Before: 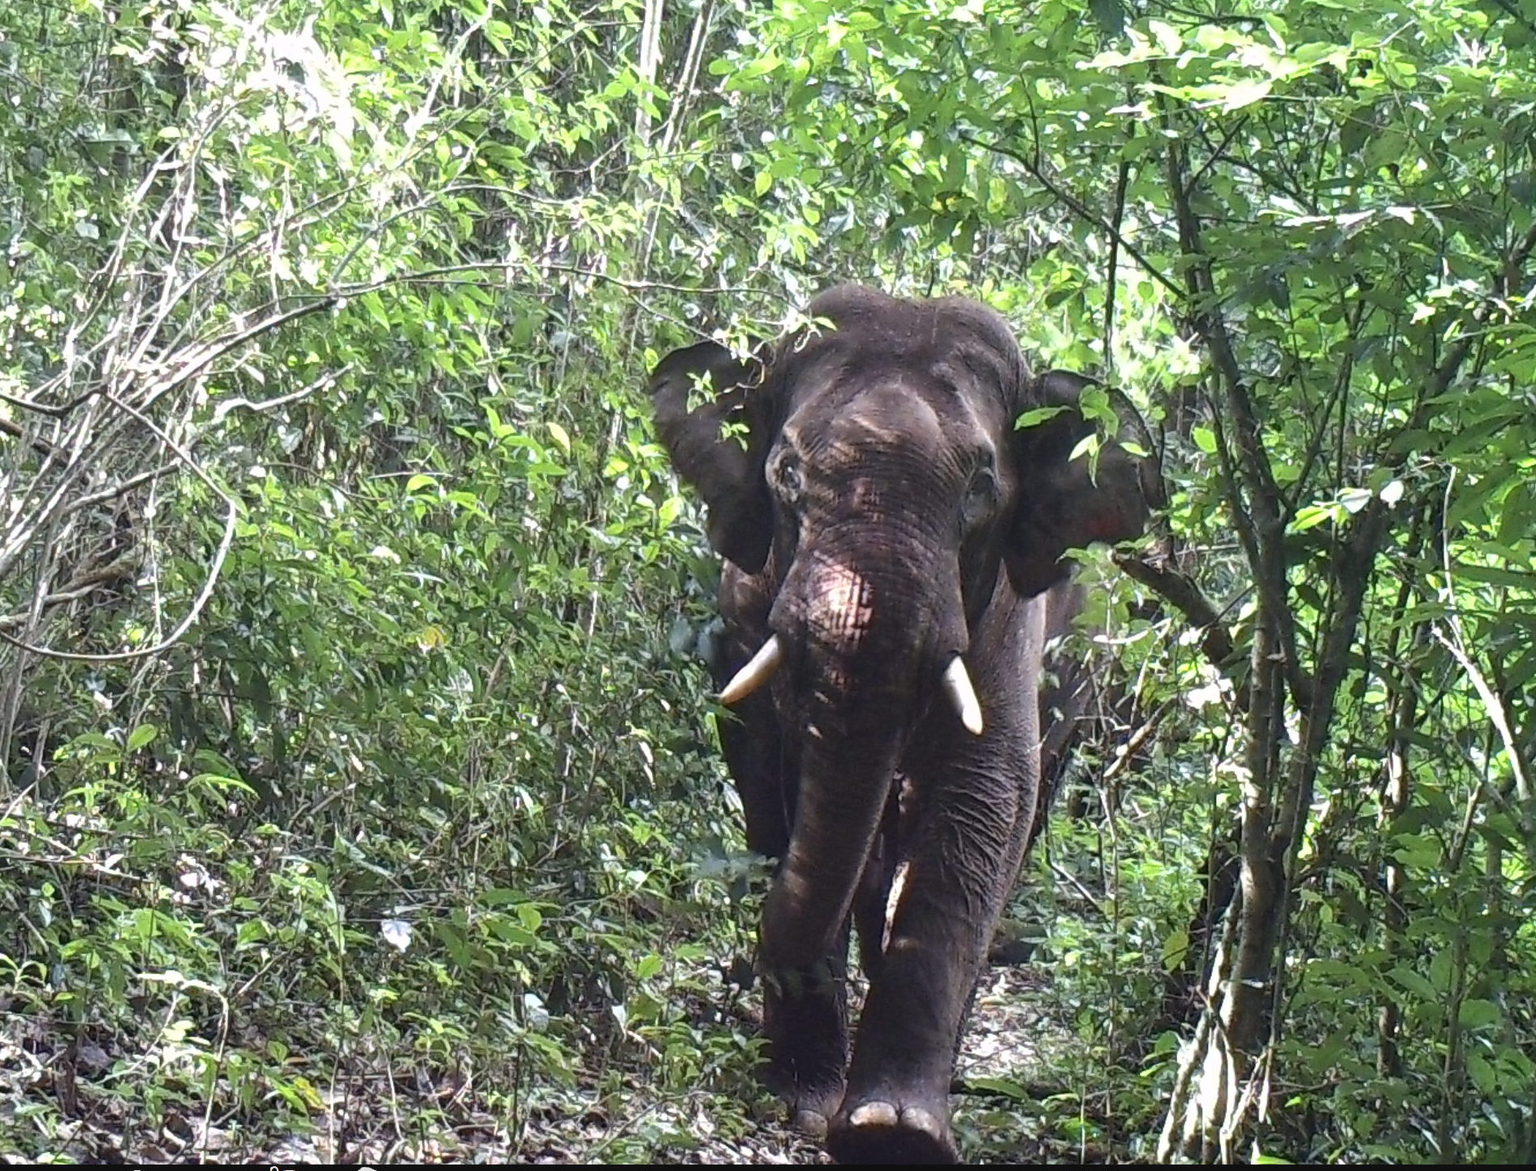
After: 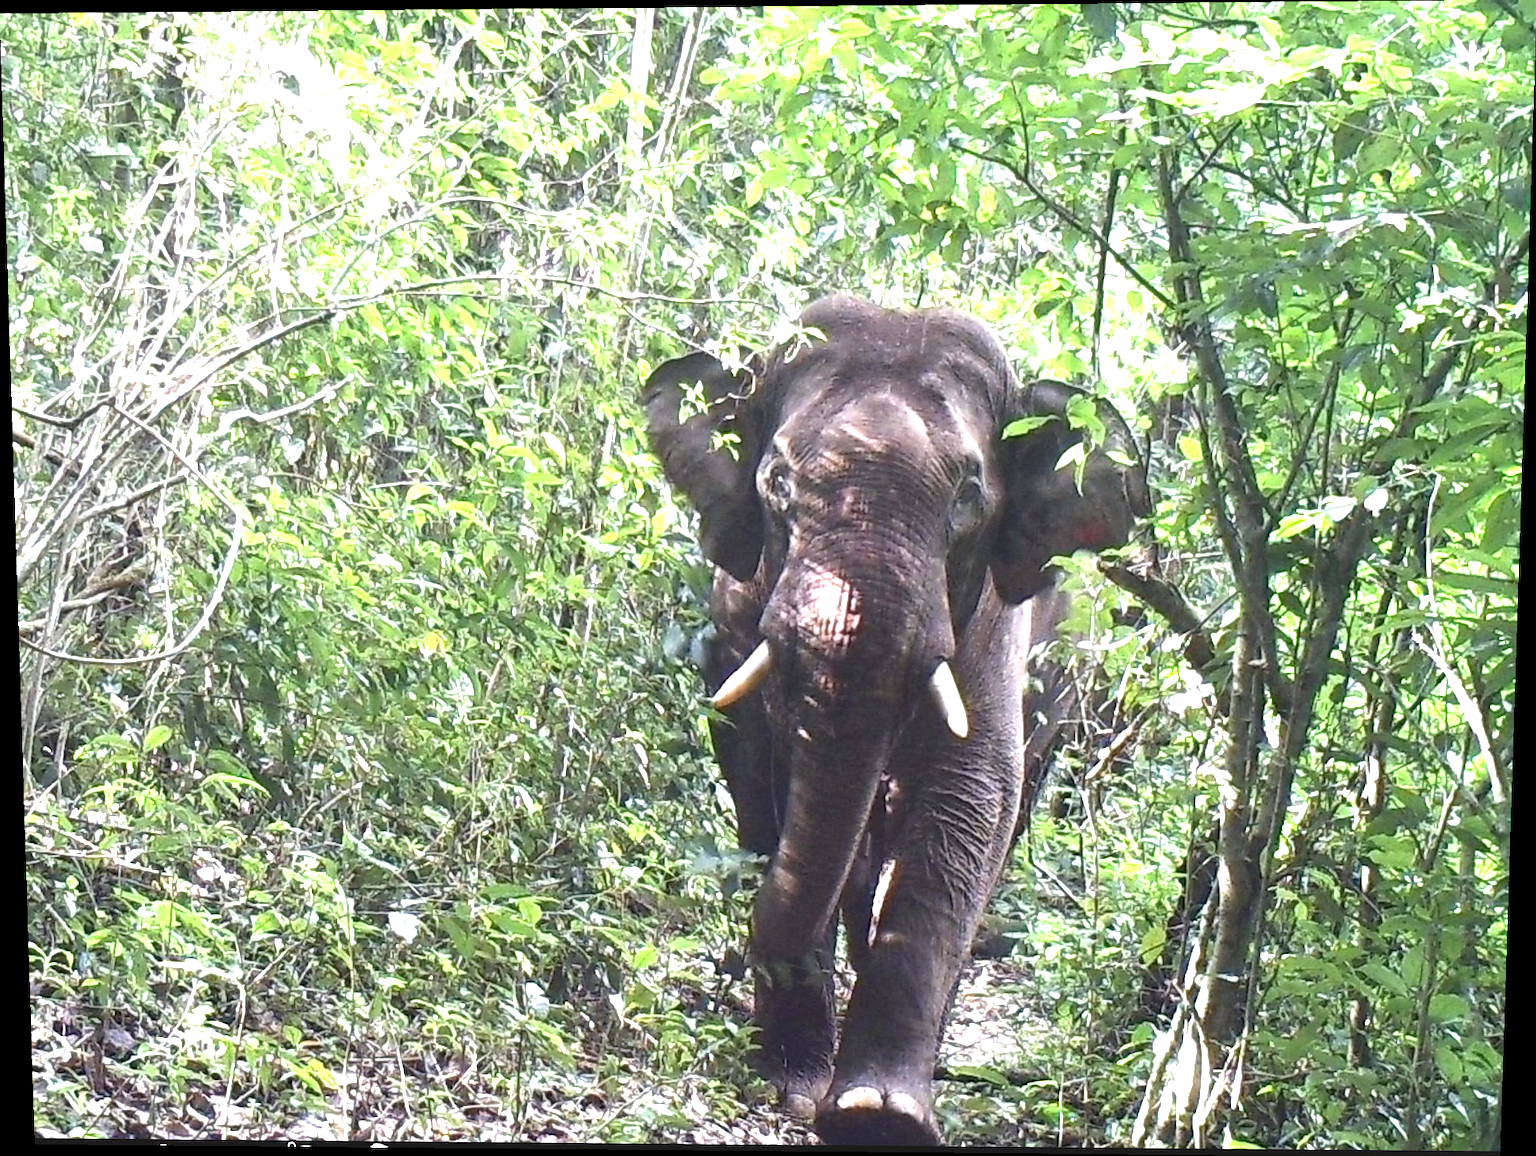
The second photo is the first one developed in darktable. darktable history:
rotate and perspective: lens shift (vertical) 0.048, lens shift (horizontal) -0.024, automatic cropping off
exposure: exposure 1.137 EV, compensate highlight preservation false
